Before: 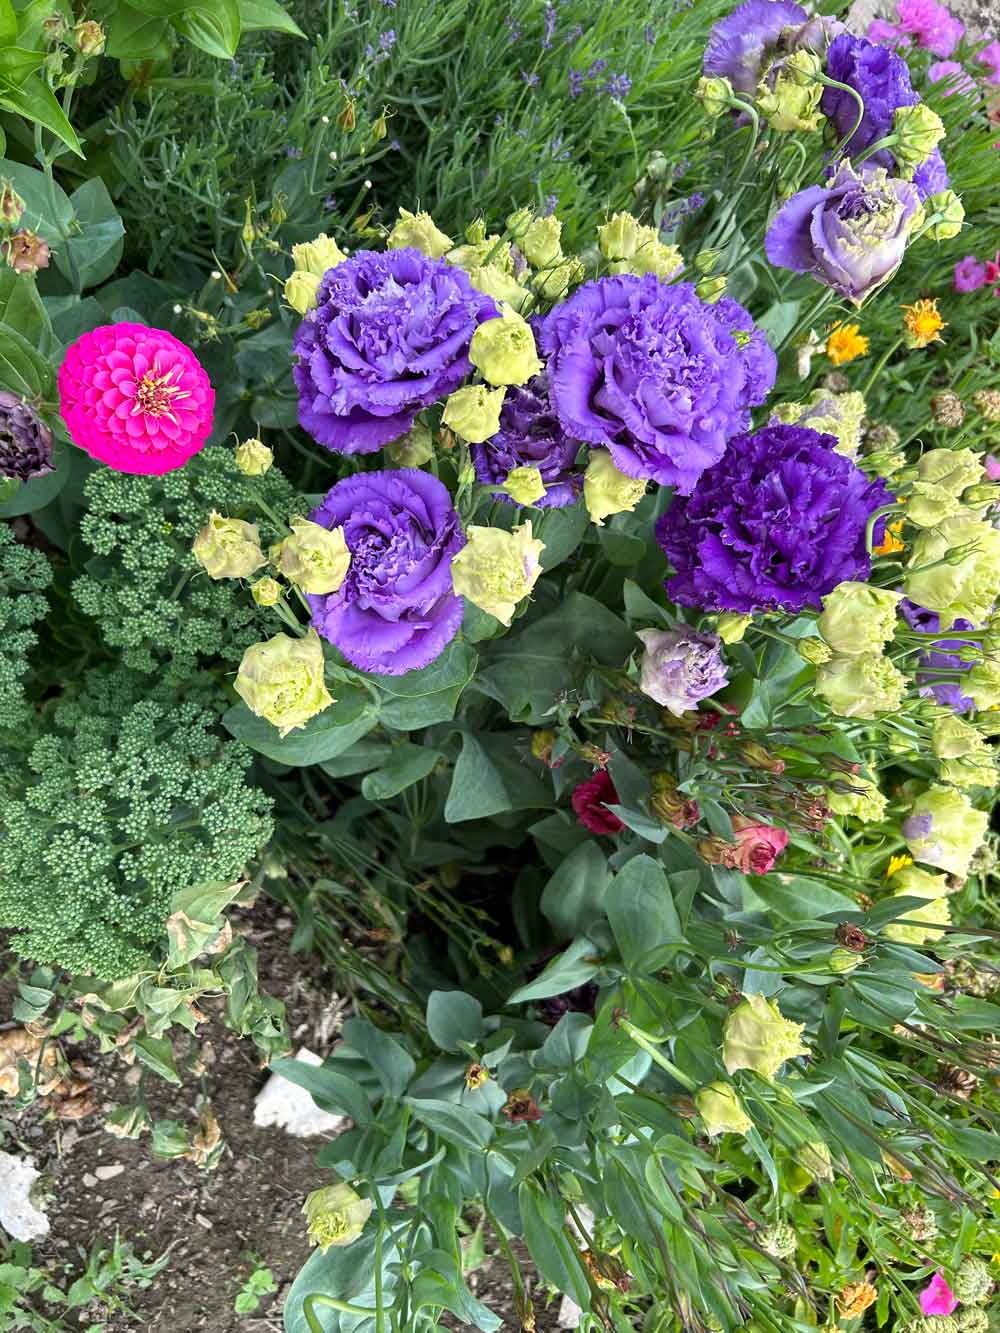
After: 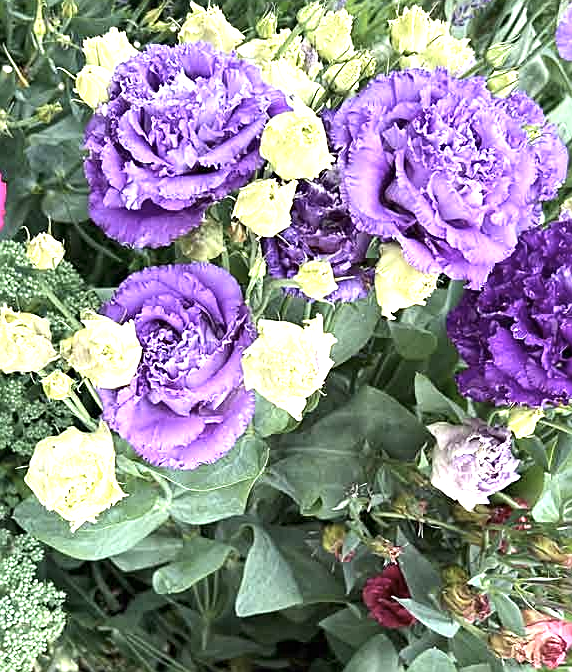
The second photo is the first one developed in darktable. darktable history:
crop: left 20.932%, top 15.471%, right 21.848%, bottom 34.081%
exposure: black level correction 0, exposure 1.1 EV, compensate exposure bias true, compensate highlight preservation false
contrast brightness saturation: contrast 0.1, saturation -0.3
sharpen: on, module defaults
